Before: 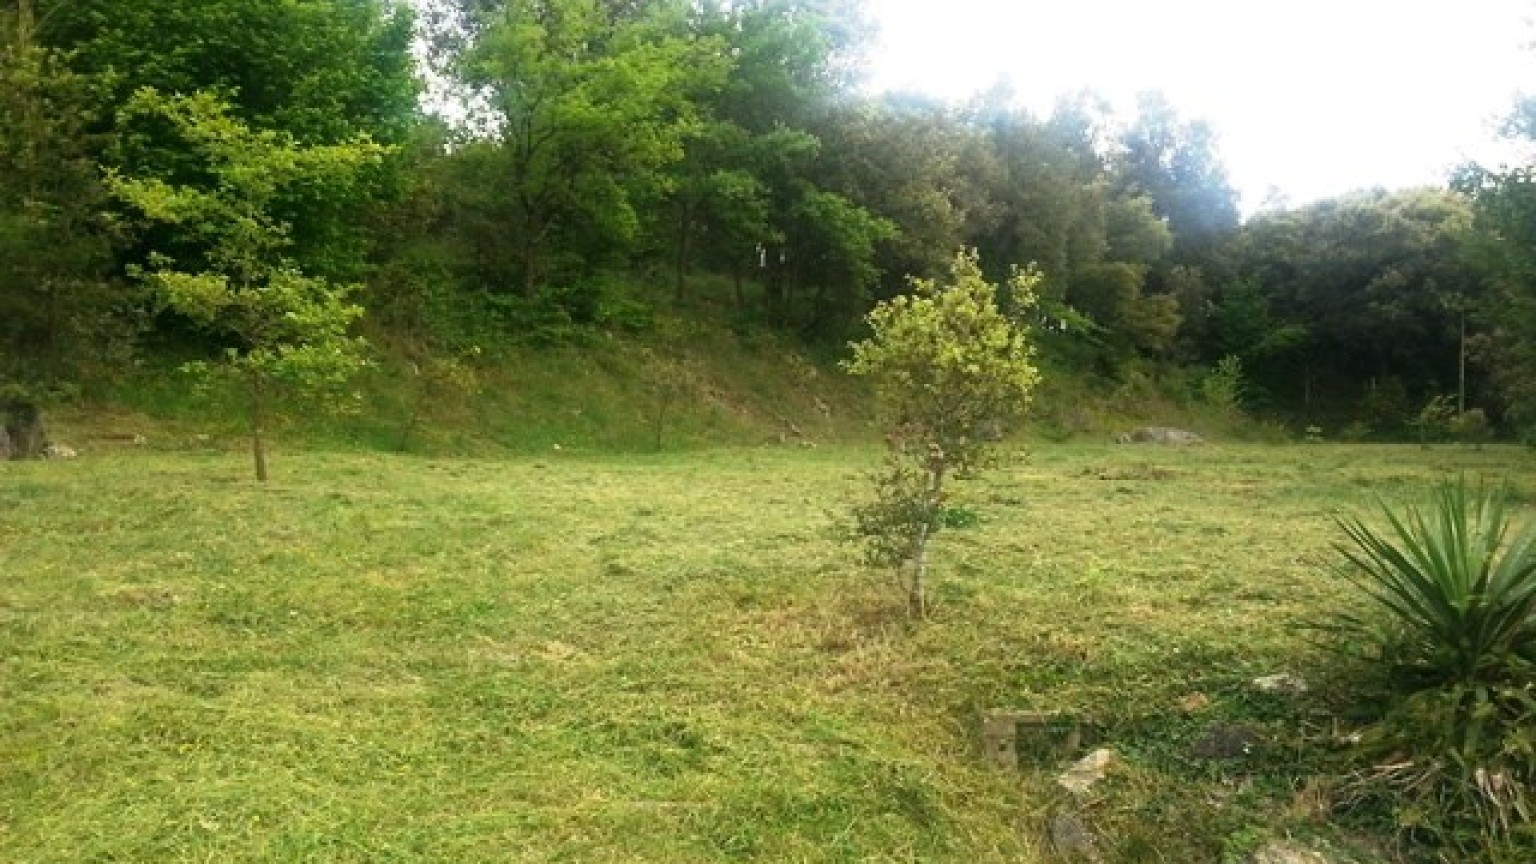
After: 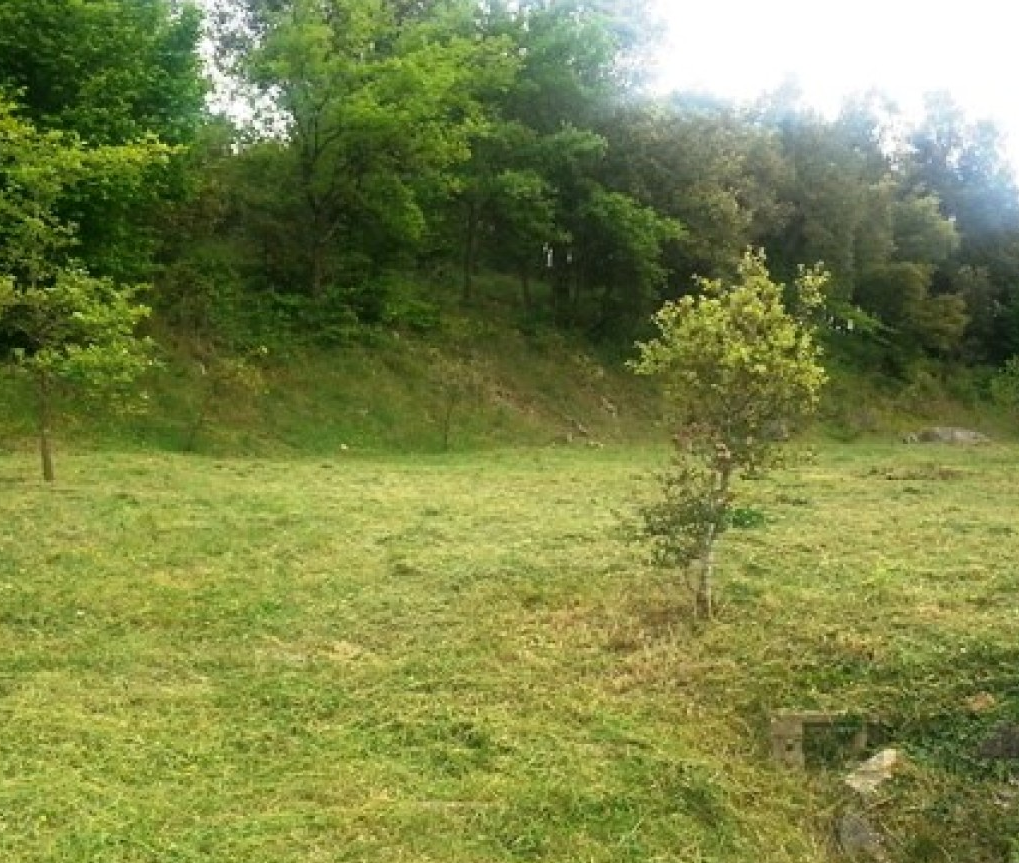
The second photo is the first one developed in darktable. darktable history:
crop and rotate: left 13.893%, right 19.719%
